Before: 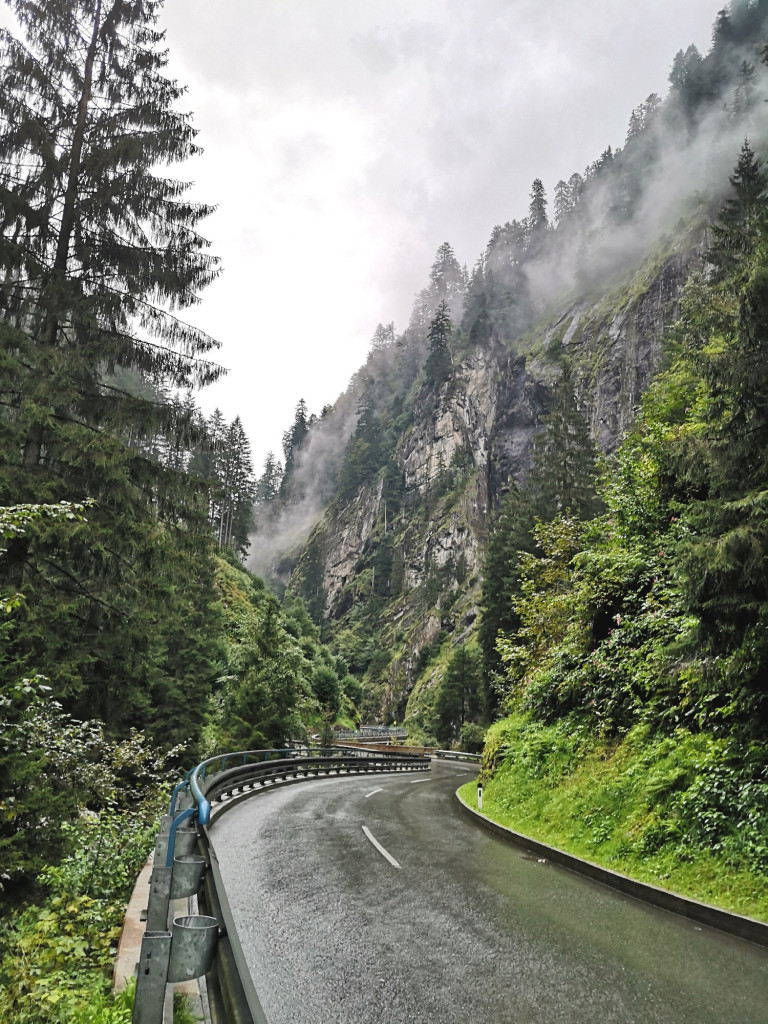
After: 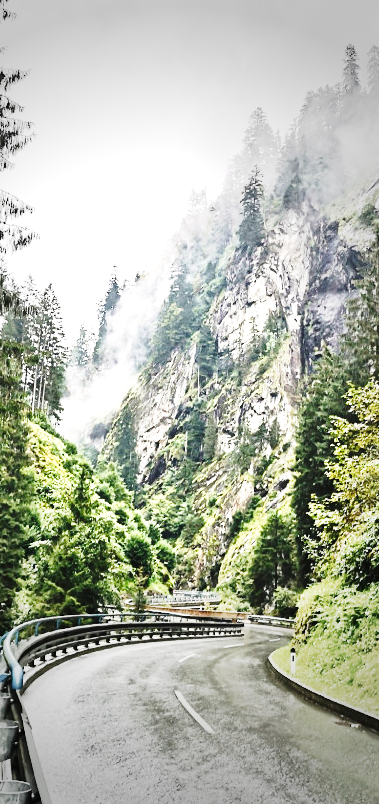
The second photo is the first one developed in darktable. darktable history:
color balance rgb: perceptual saturation grading › global saturation 35%, perceptual saturation grading › highlights -30%, perceptual saturation grading › shadows 35%, perceptual brilliance grading › global brilliance 3%, perceptual brilliance grading › highlights -3%, perceptual brilliance grading › shadows 3%
vignetting: fall-off start 33.76%, fall-off radius 64.94%, brightness -0.575, center (-0.12, -0.002), width/height ratio 0.959
exposure: black level correction 0, exposure 0.7 EV, compensate exposure bias true, compensate highlight preservation false
crop and rotate: angle 0.02°, left 24.353%, top 13.219%, right 26.156%, bottom 8.224%
base curve: curves: ch0 [(0, 0) (0.028, 0.03) (0.121, 0.232) (0.46, 0.748) (0.859, 0.968) (1, 1)], preserve colors none
tone equalizer: -8 EV -1.08 EV, -7 EV -1.01 EV, -6 EV -0.867 EV, -5 EV -0.578 EV, -3 EV 0.578 EV, -2 EV 0.867 EV, -1 EV 1.01 EV, +0 EV 1.08 EV, edges refinement/feathering 500, mask exposure compensation -1.57 EV, preserve details no
